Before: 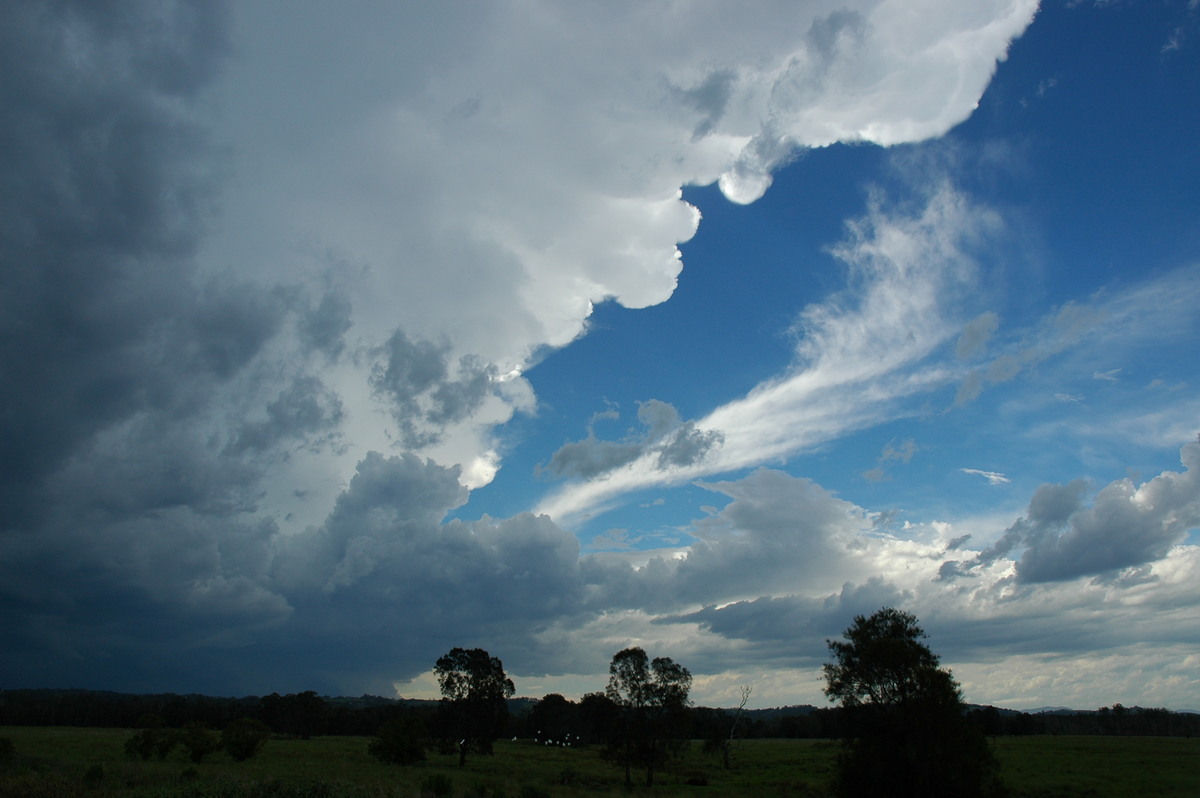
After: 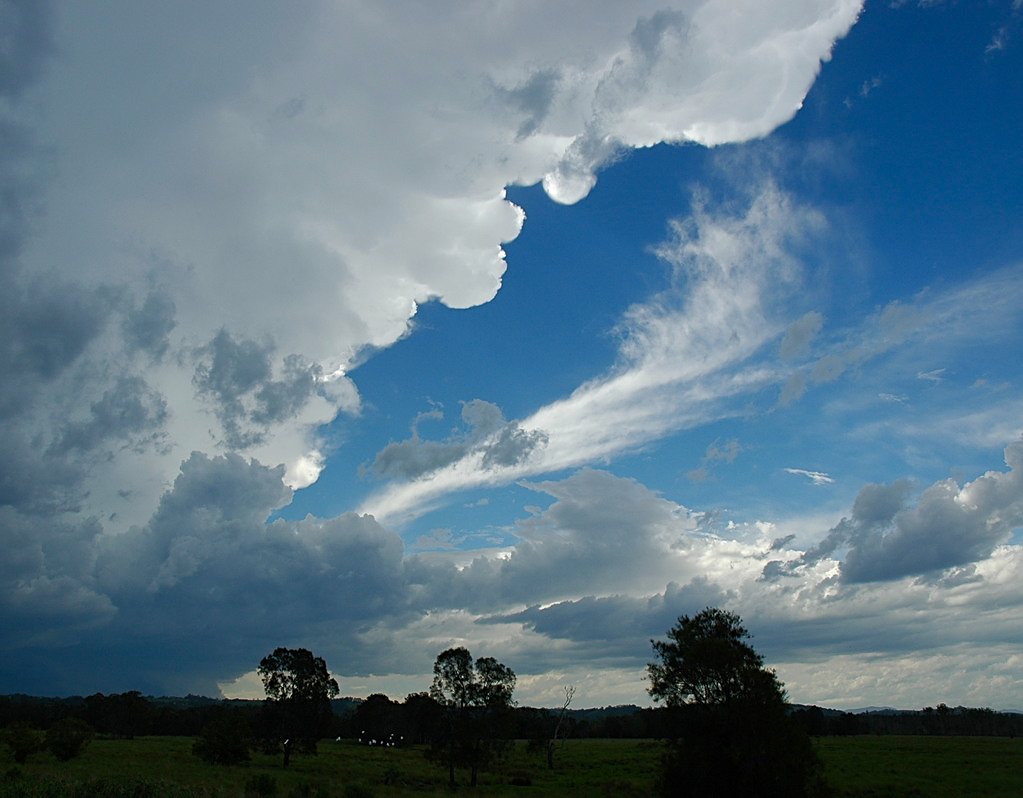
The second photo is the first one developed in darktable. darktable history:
color balance rgb: perceptual saturation grading › global saturation -0.013%, perceptual saturation grading › highlights -25.194%, perceptual saturation grading › shadows 29.937%, global vibrance 9.155%
sharpen: on, module defaults
crop and rotate: left 14.7%
